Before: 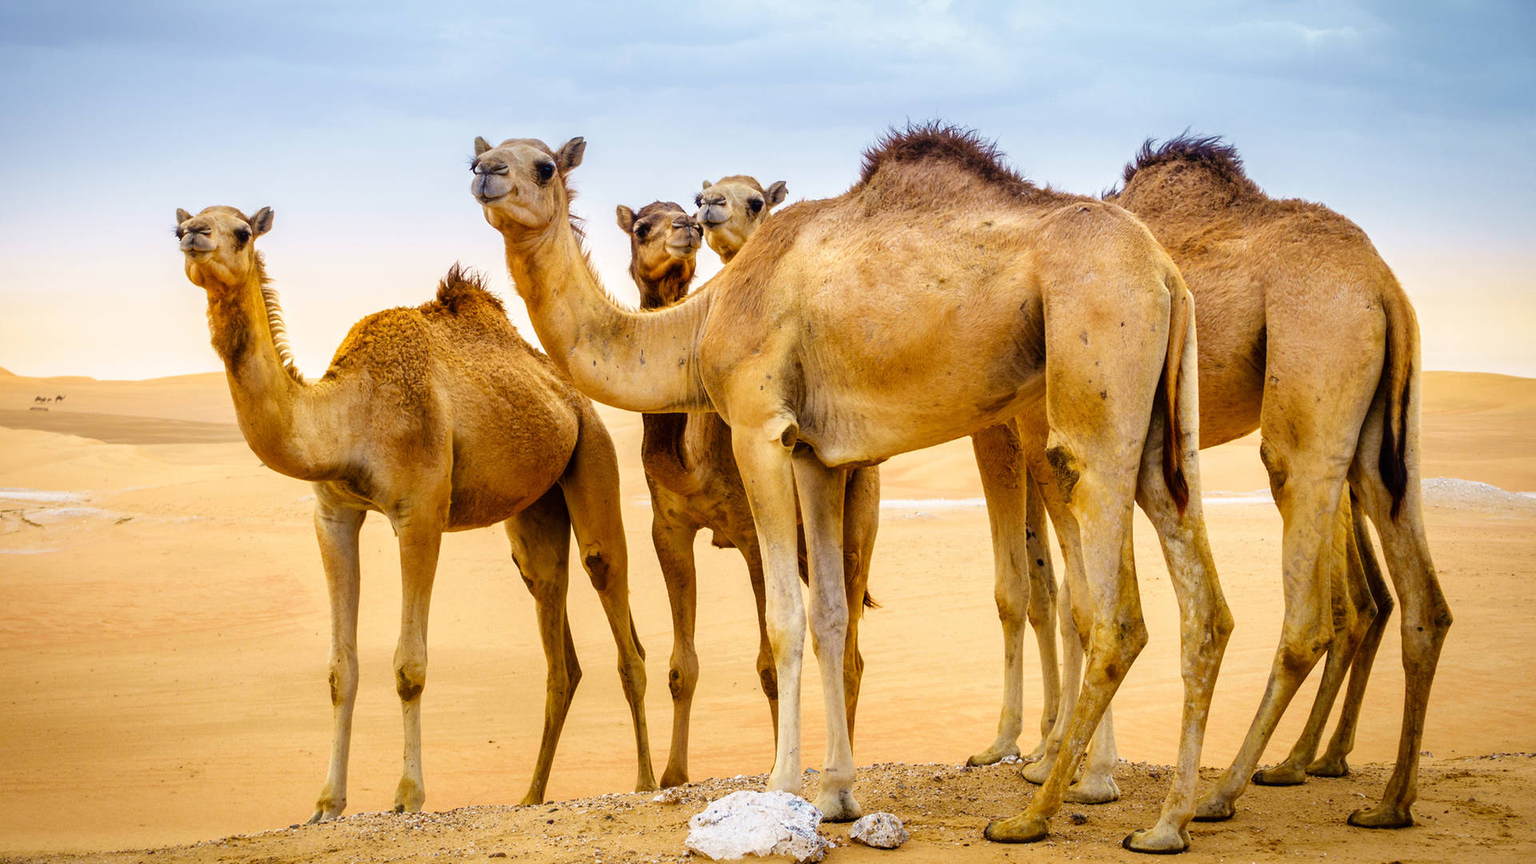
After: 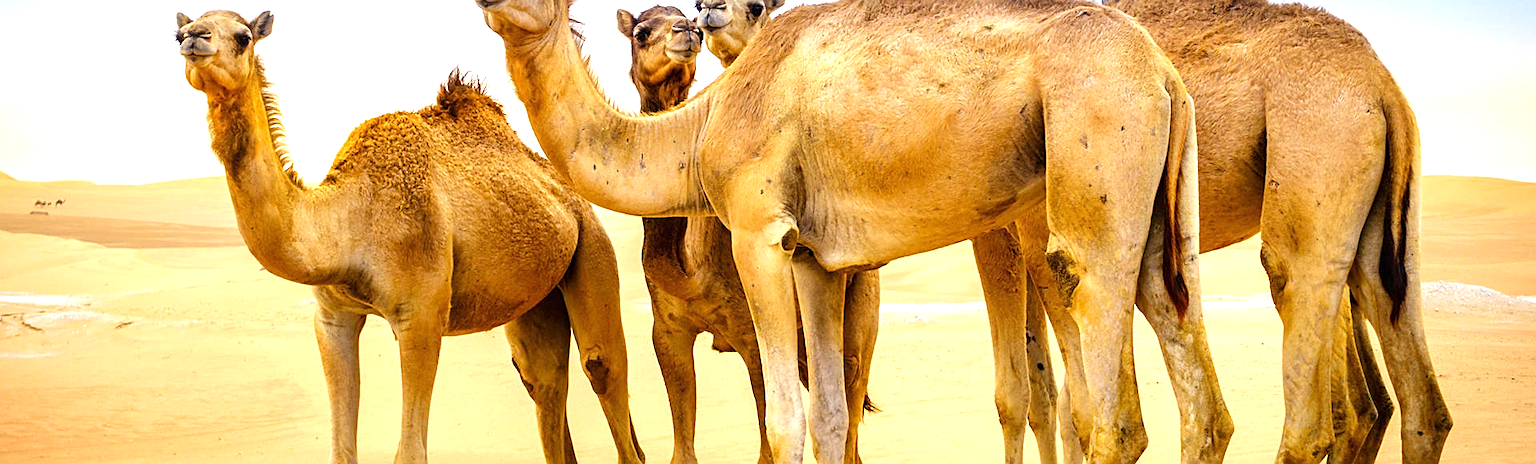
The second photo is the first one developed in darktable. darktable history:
exposure: exposure 0.569 EV, compensate exposure bias true, compensate highlight preservation false
sharpen: on, module defaults
tone equalizer: edges refinement/feathering 500, mask exposure compensation -1.57 EV, preserve details no
crop and rotate: top 22.721%, bottom 23.514%
